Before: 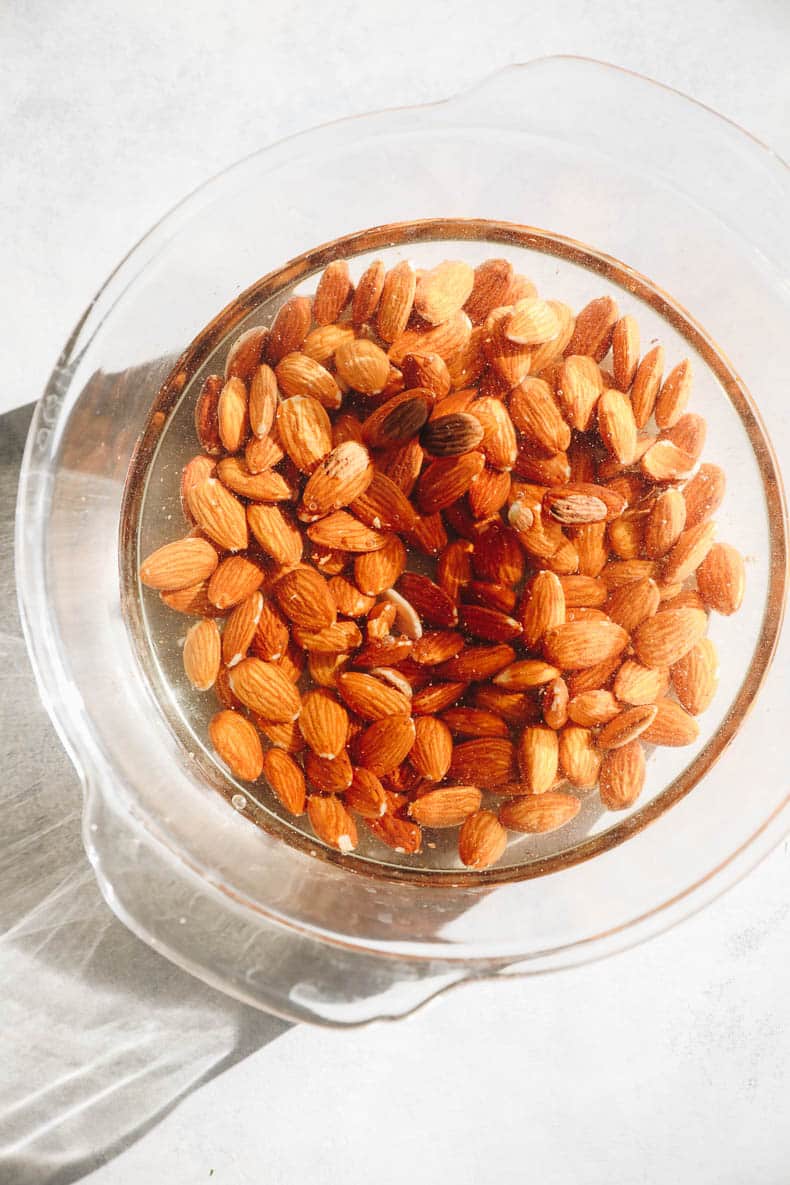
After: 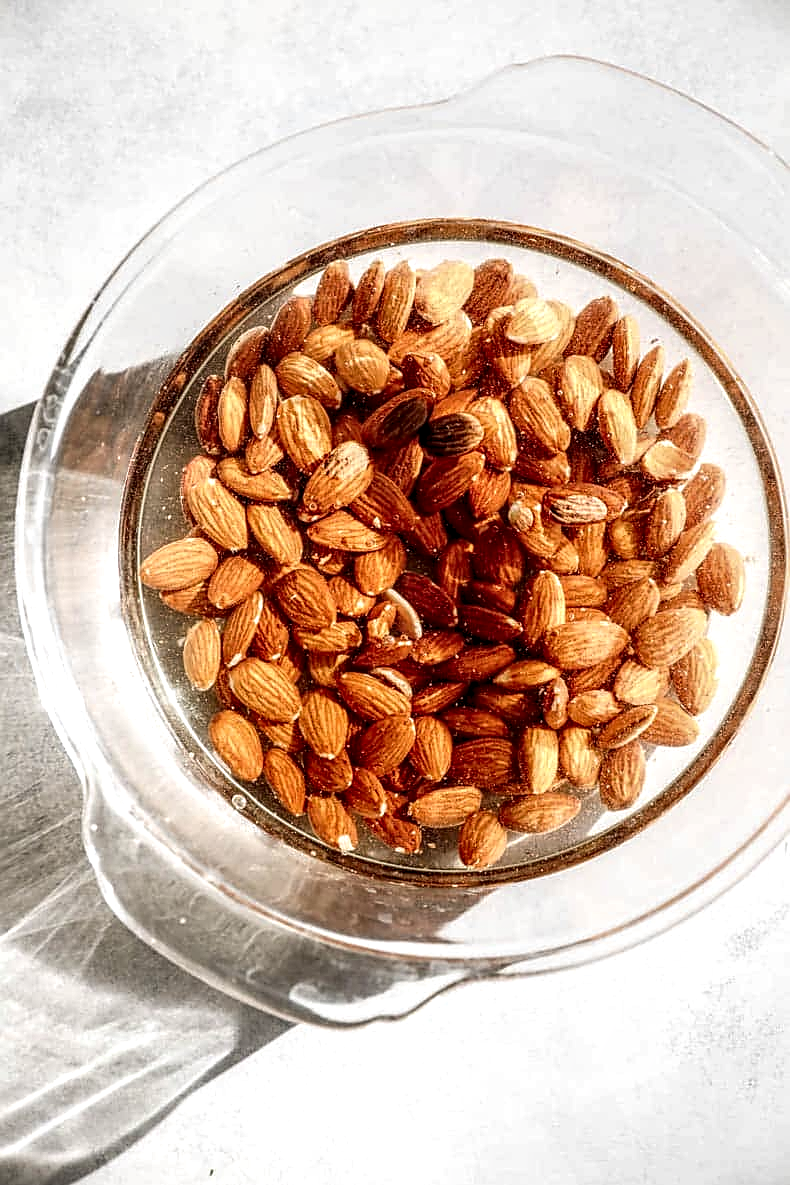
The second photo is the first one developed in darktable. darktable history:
contrast brightness saturation: saturation -0.065
sharpen: on, module defaults
local contrast: highlights 17%, detail 186%
